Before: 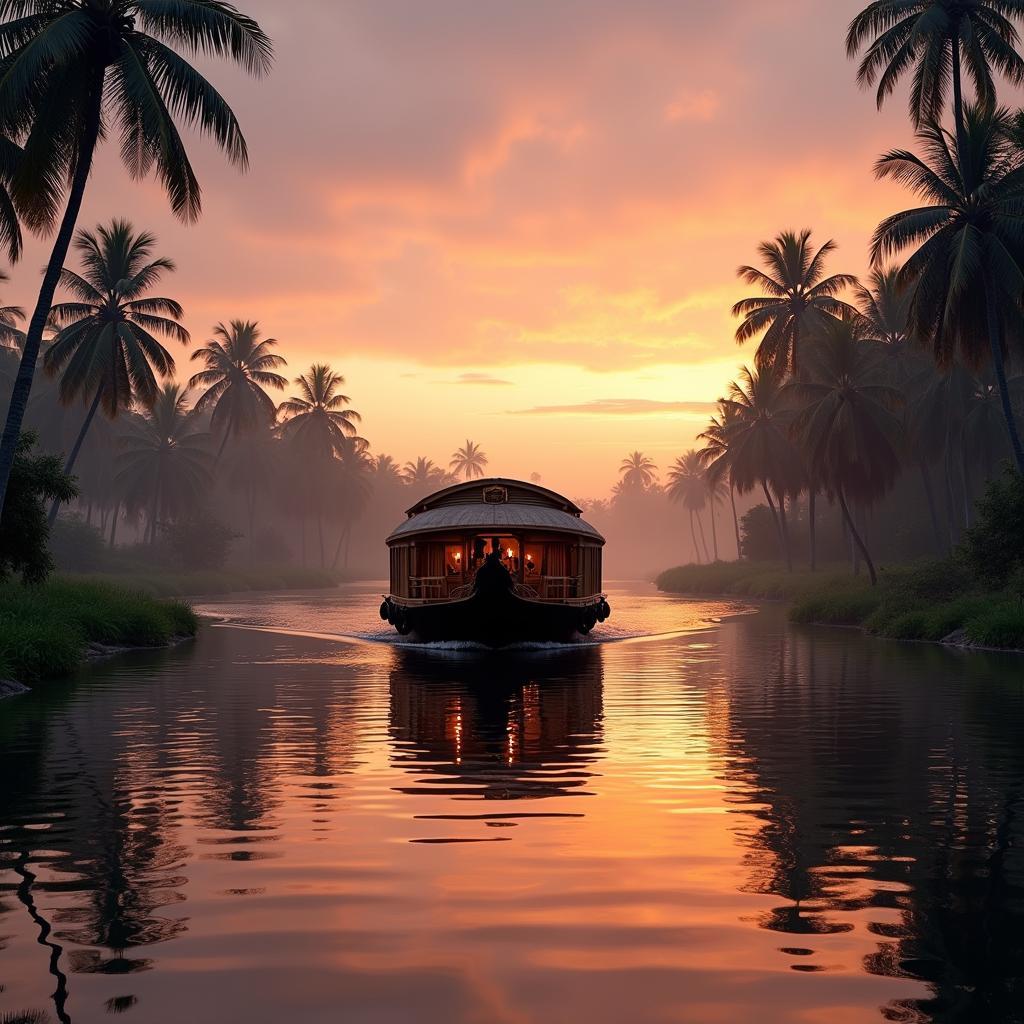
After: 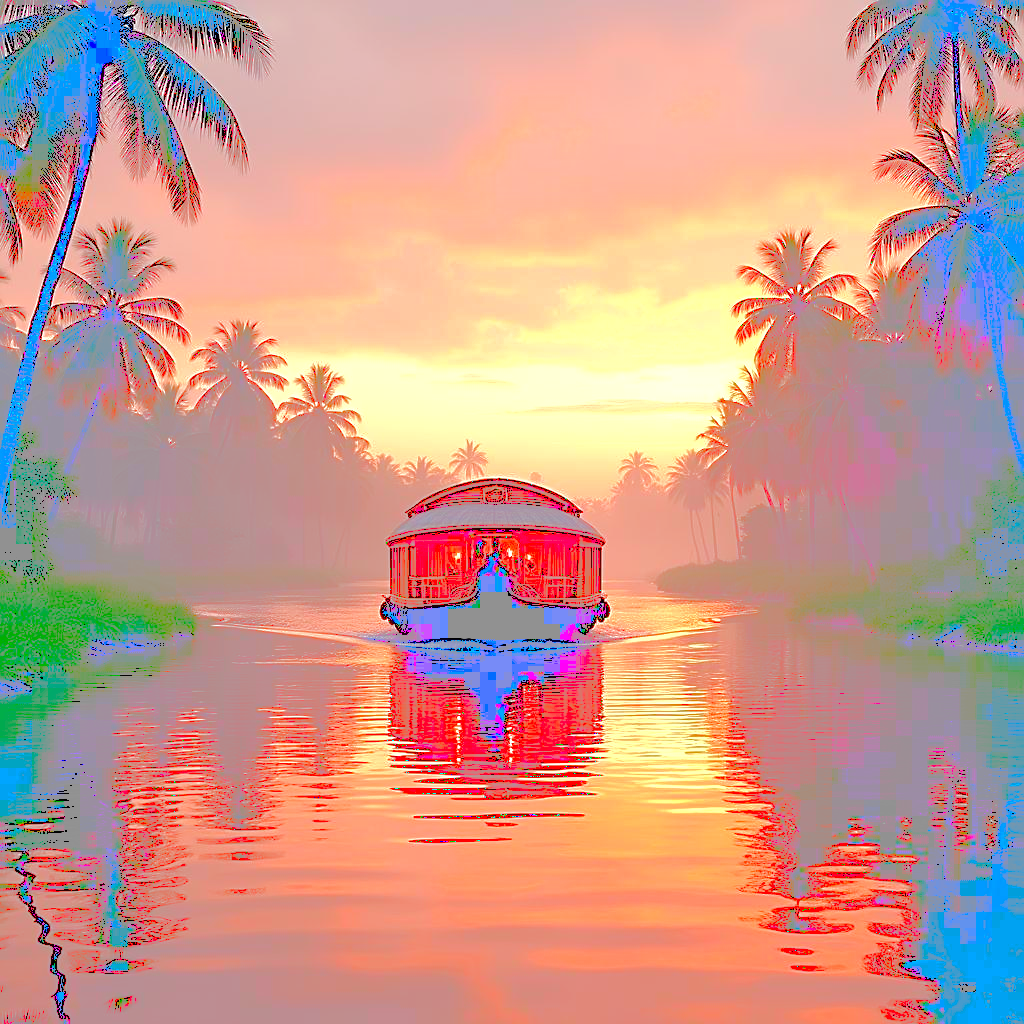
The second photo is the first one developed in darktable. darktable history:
exposure: black level correction 0, exposure 0.68 EV, compensate highlight preservation false
sharpen: on, module defaults
shadows and highlights: shadows 61.37, white point adjustment 0.413, highlights -33.46, compress 83.69%
tone curve: curves: ch0 [(0, 0) (0.003, 0.6) (0.011, 0.6) (0.025, 0.601) (0.044, 0.601) (0.069, 0.601) (0.1, 0.601) (0.136, 0.602) (0.177, 0.605) (0.224, 0.609) (0.277, 0.615) (0.335, 0.625) (0.399, 0.633) (0.468, 0.654) (0.543, 0.676) (0.623, 0.71) (0.709, 0.753) (0.801, 0.802) (0.898, 0.85) (1, 1)], color space Lab, linked channels
color zones: curves: ch1 [(0.24, 0.629) (0.75, 0.5)]; ch2 [(0.255, 0.454) (0.745, 0.491)], mix -91.58%
